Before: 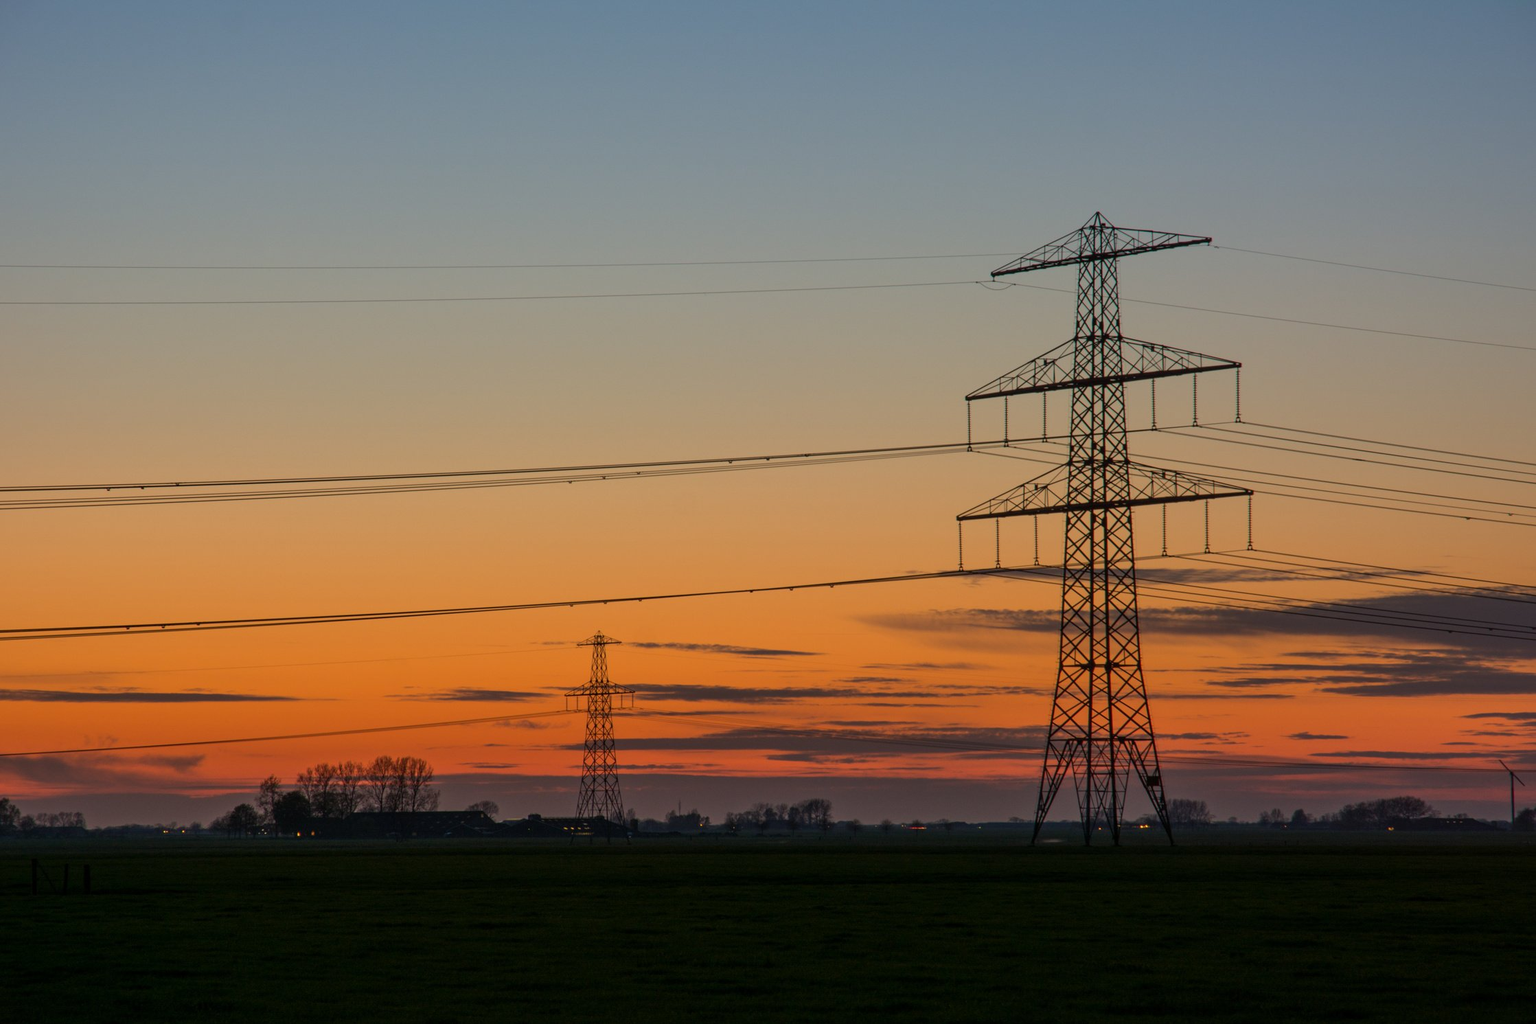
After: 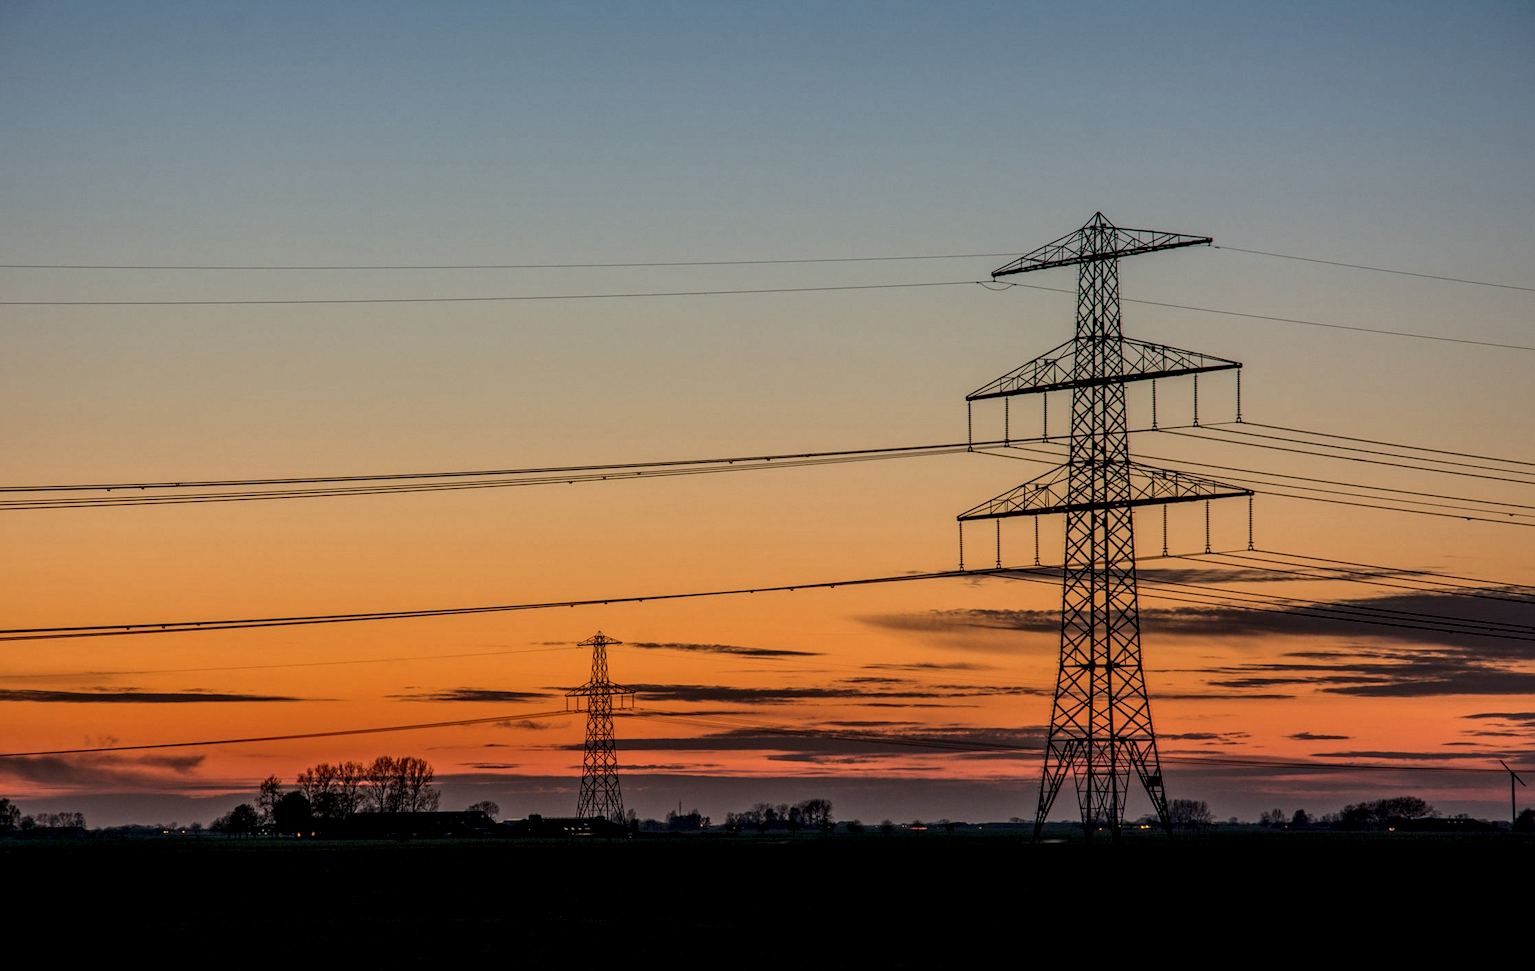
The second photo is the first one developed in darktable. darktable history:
local contrast: highlights 14%, shadows 39%, detail 184%, midtone range 0.473
sharpen: amount 0.203
crop and rotate: top 0.012%, bottom 5.11%
